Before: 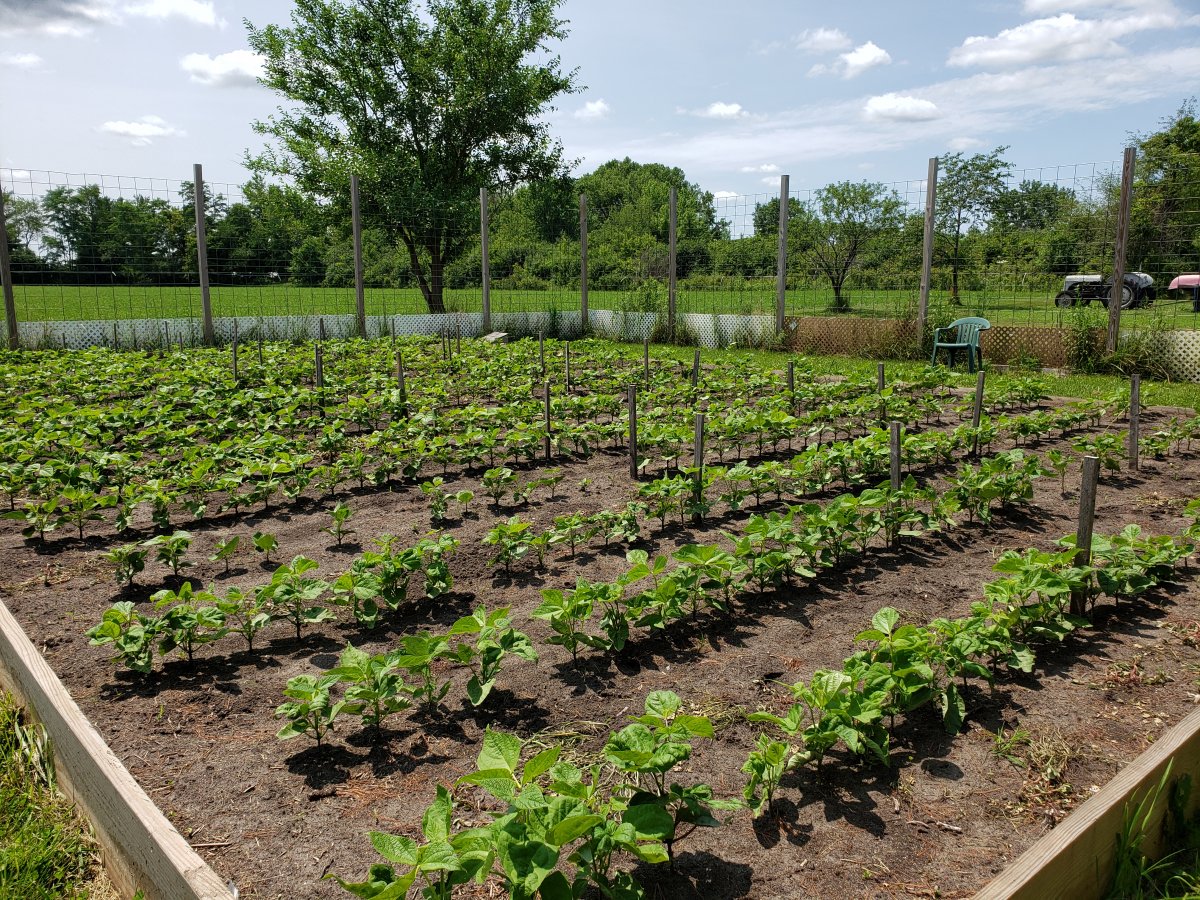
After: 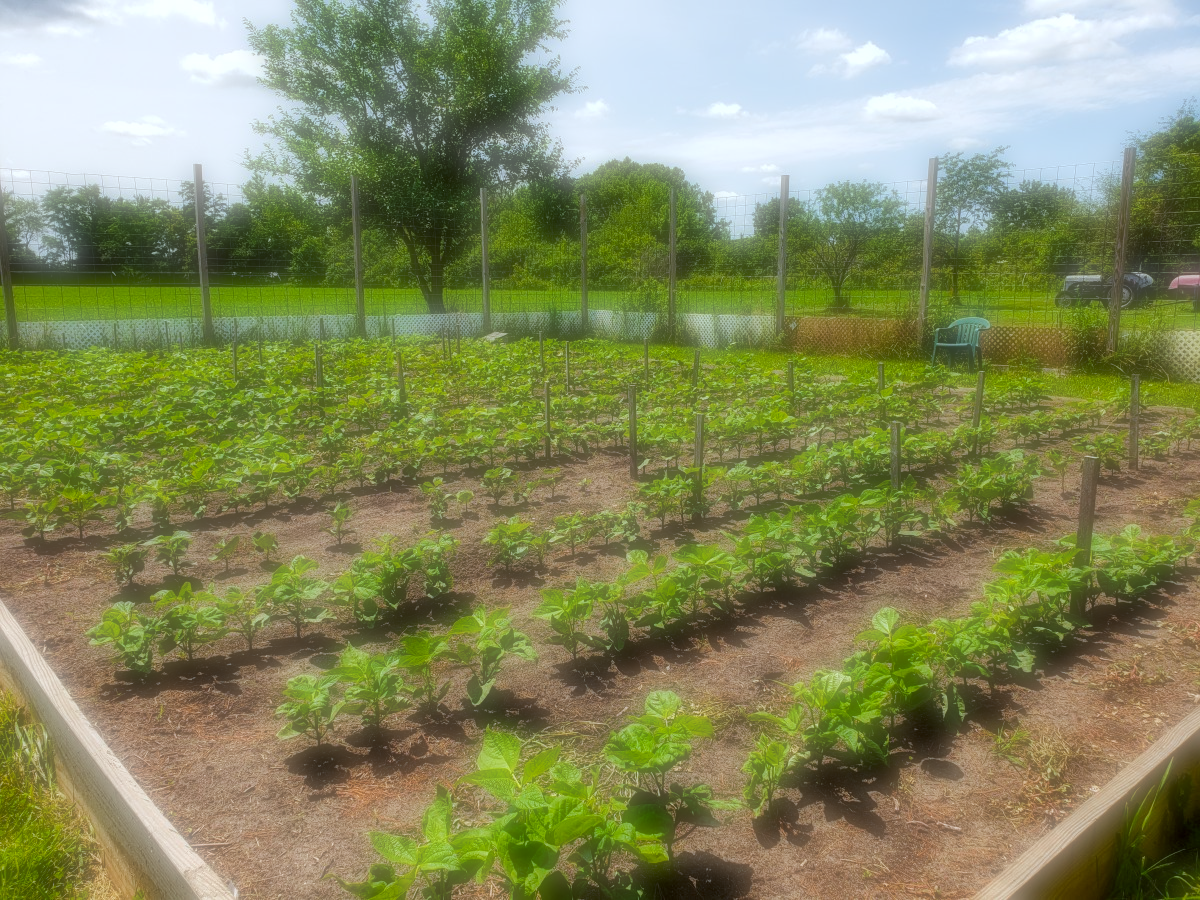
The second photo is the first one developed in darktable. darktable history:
soften: on, module defaults
local contrast: on, module defaults
color balance rgb: perceptual saturation grading › global saturation 25%, perceptual brilliance grading › mid-tones 10%, perceptual brilliance grading › shadows 15%, global vibrance 20%
color correction: highlights a* -3.28, highlights b* -6.24, shadows a* 3.1, shadows b* 5.19
